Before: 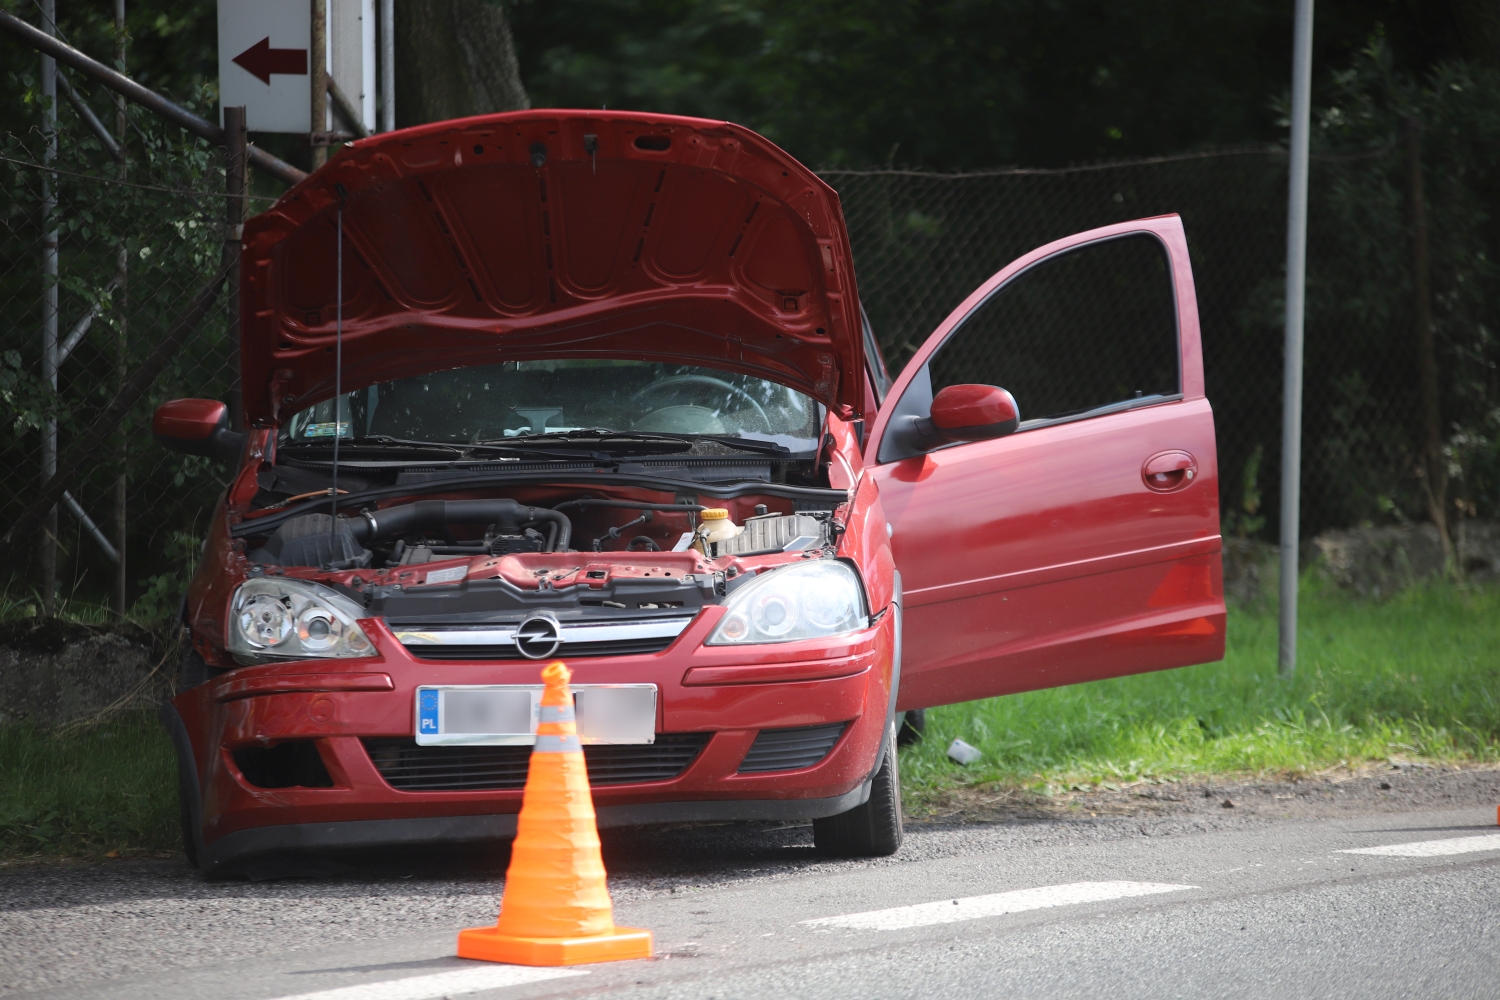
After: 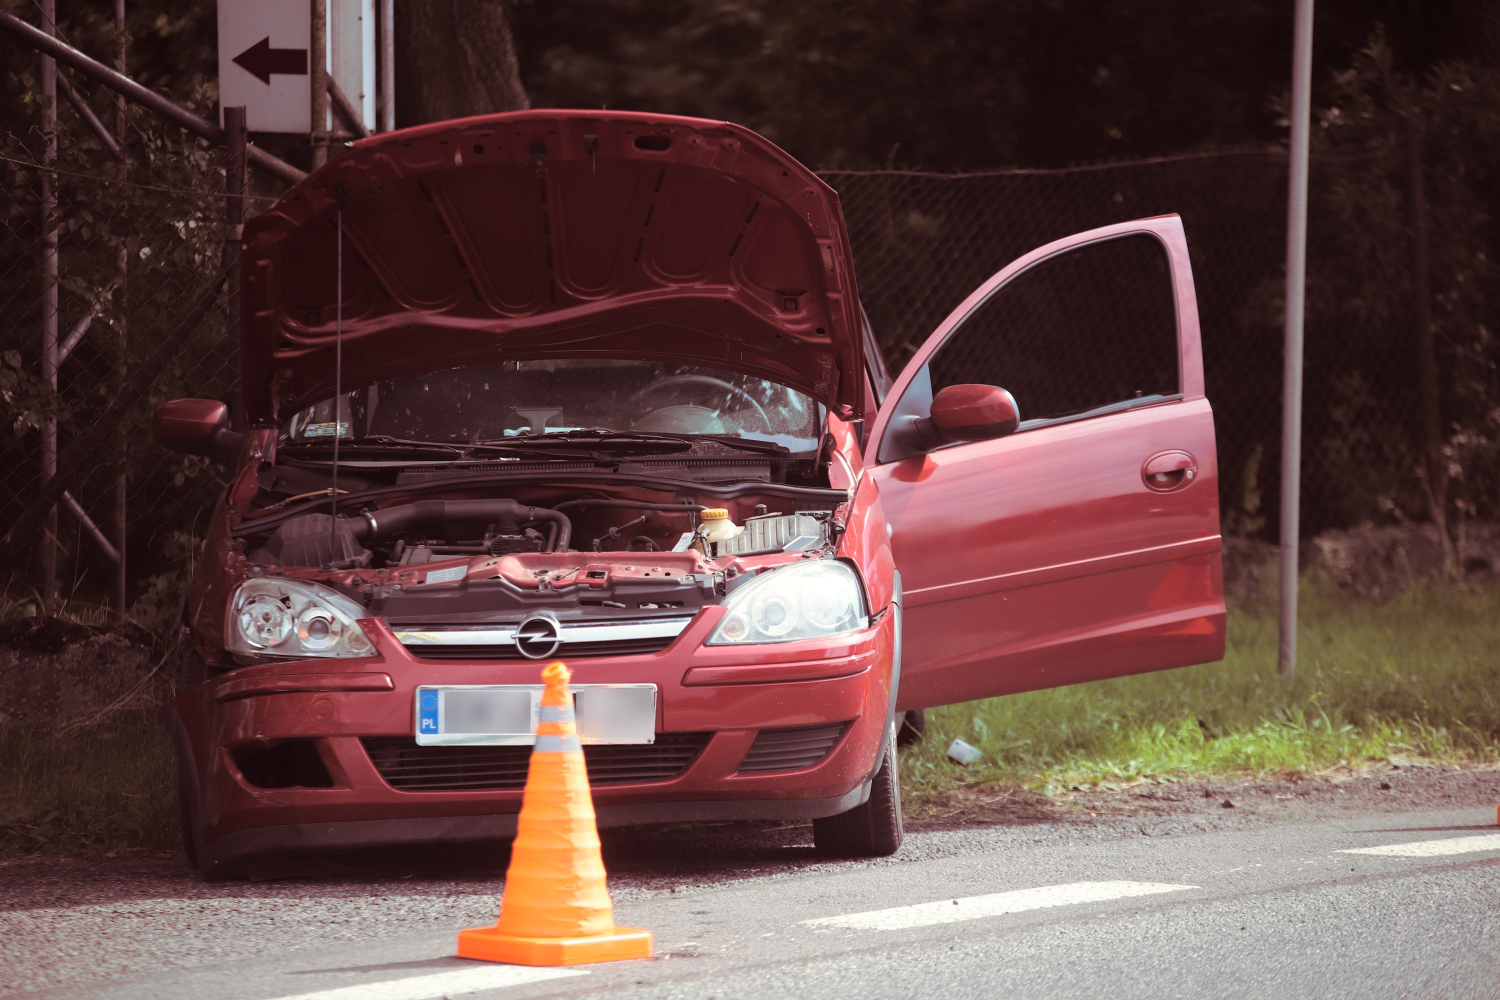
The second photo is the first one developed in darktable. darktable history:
white balance: red 1.009, blue 0.985
split-toning: on, module defaults
